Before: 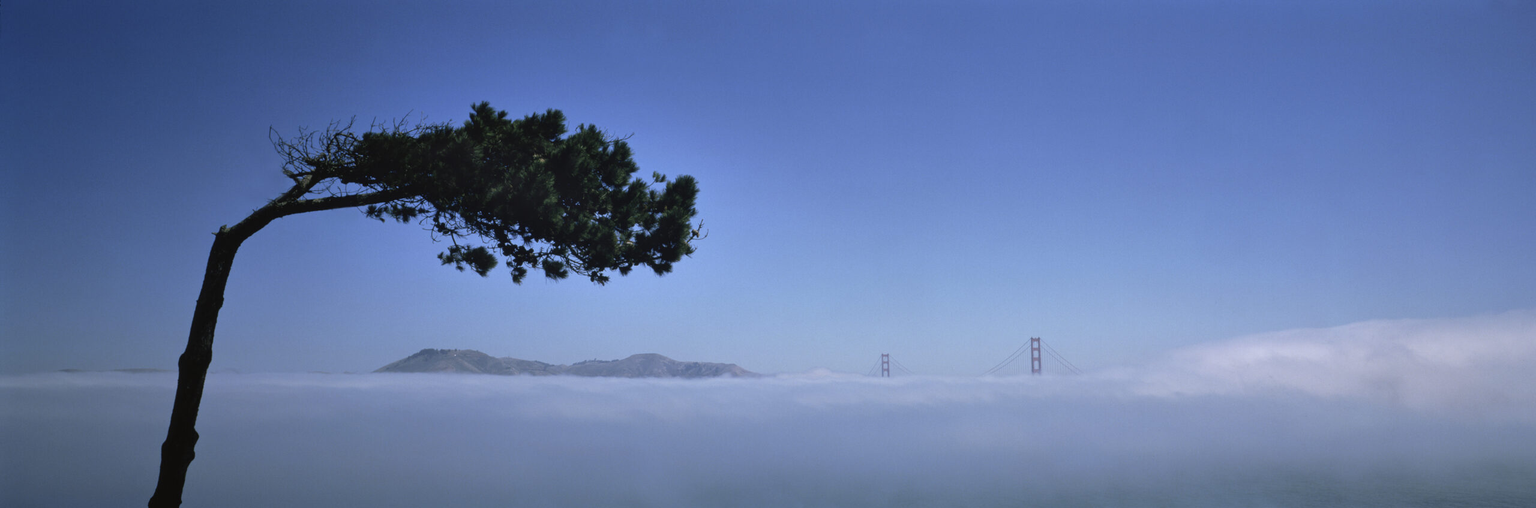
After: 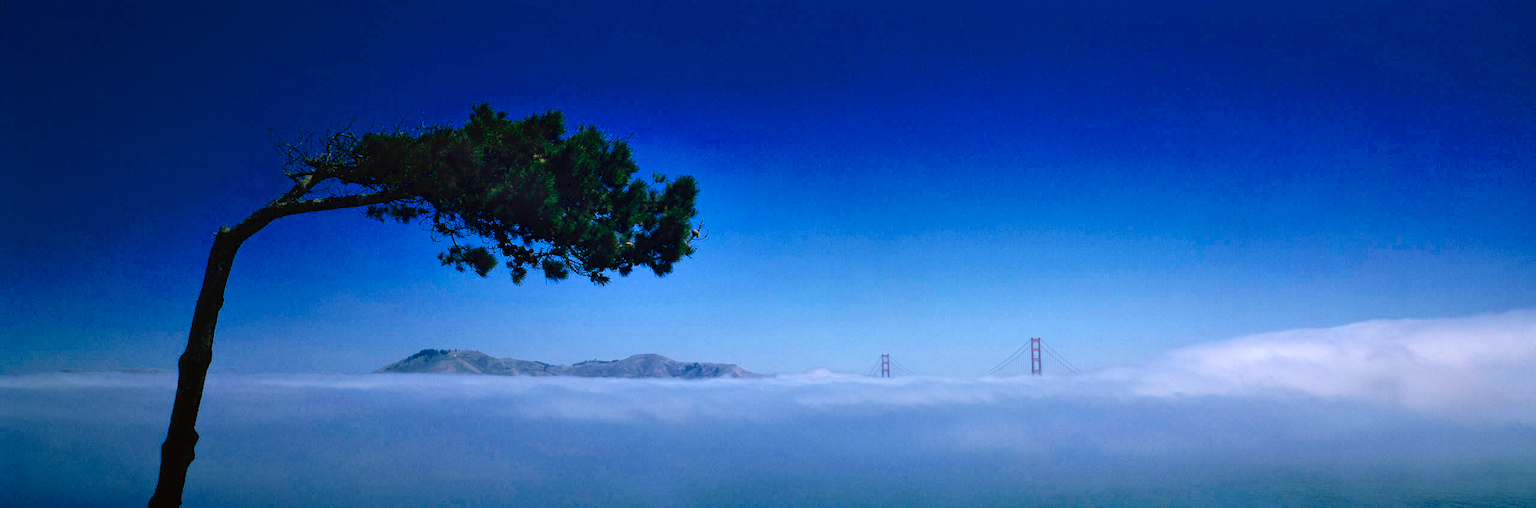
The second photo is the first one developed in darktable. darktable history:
exposure: black level correction 0, exposure 0.5 EV, compensate highlight preservation false
tone equalizer: smoothing diameter 2.05%, edges refinement/feathering 18.66, mask exposure compensation -1.57 EV, filter diffusion 5
color balance rgb: power › hue 328.88°, perceptual saturation grading › global saturation 36.865%, perceptual saturation grading › shadows 35.651%, saturation formula JzAzBz (2021)
